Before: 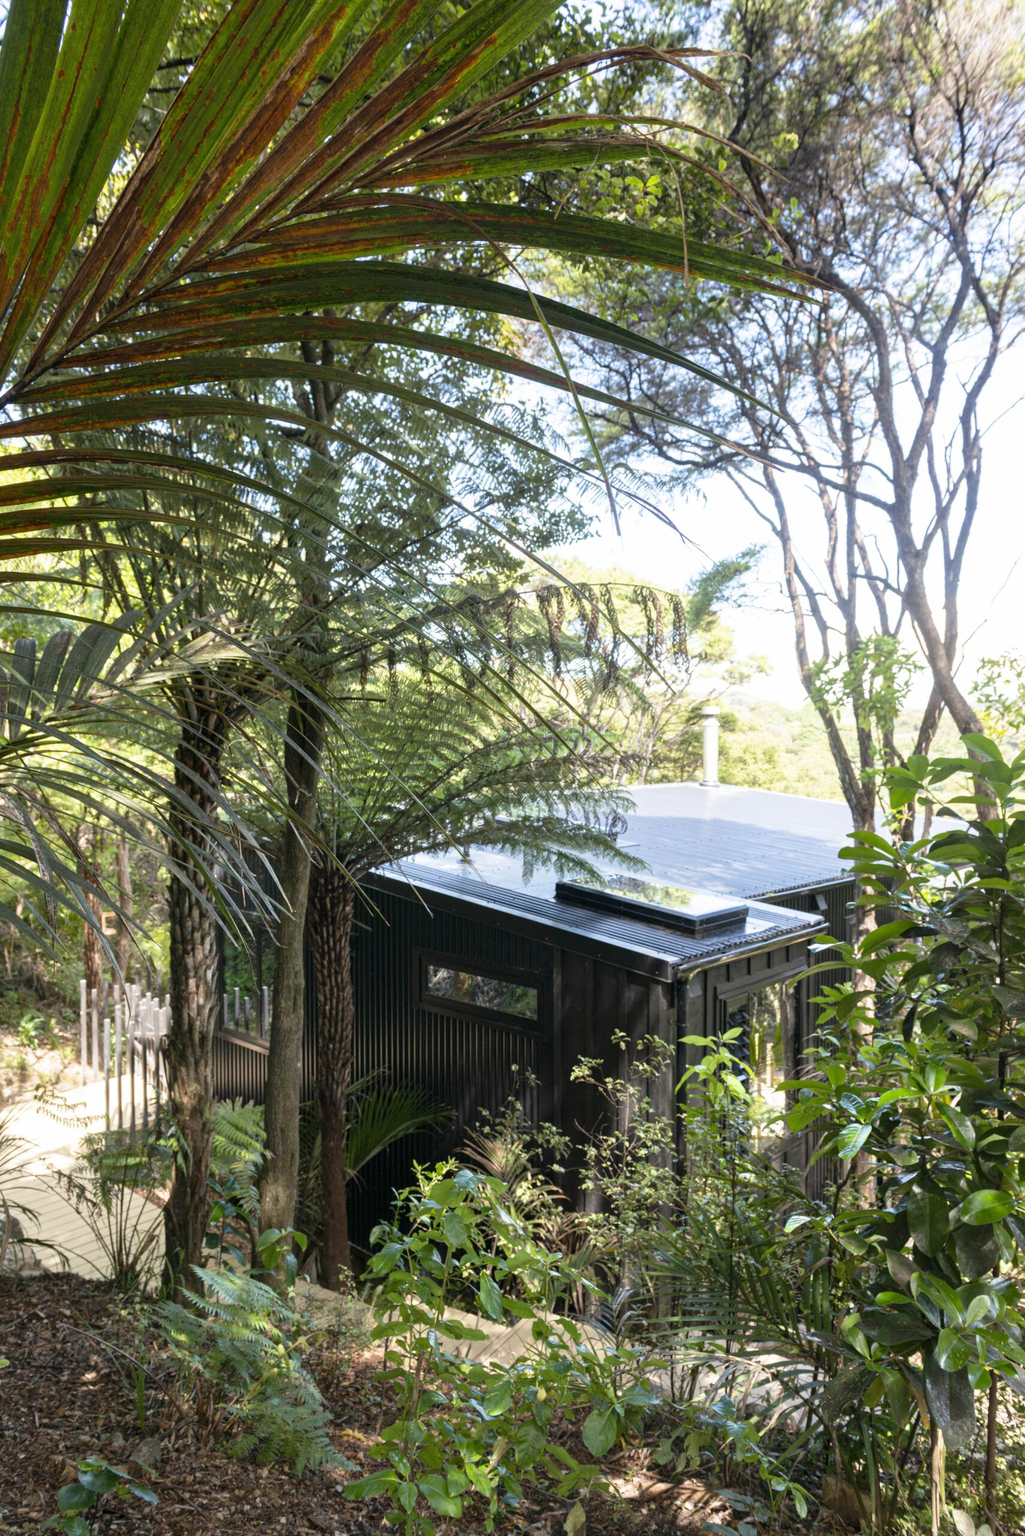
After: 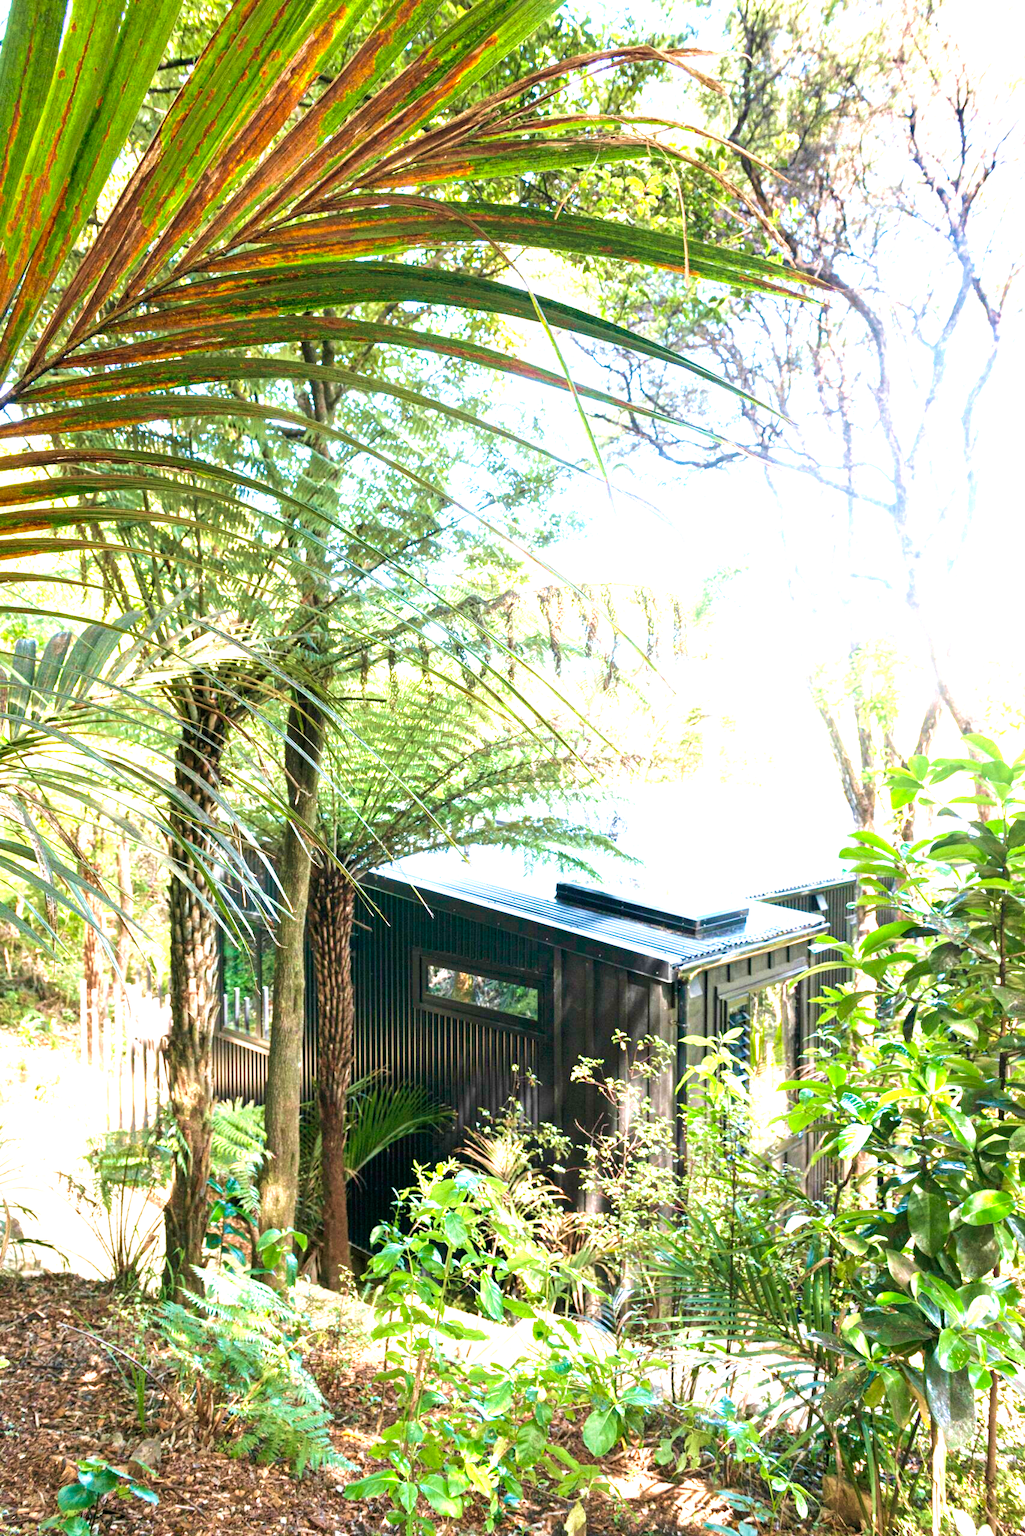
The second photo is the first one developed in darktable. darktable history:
exposure: black level correction 0, exposure 2.088 EV, compensate exposure bias true, compensate highlight preservation false
velvia: strength 45%
